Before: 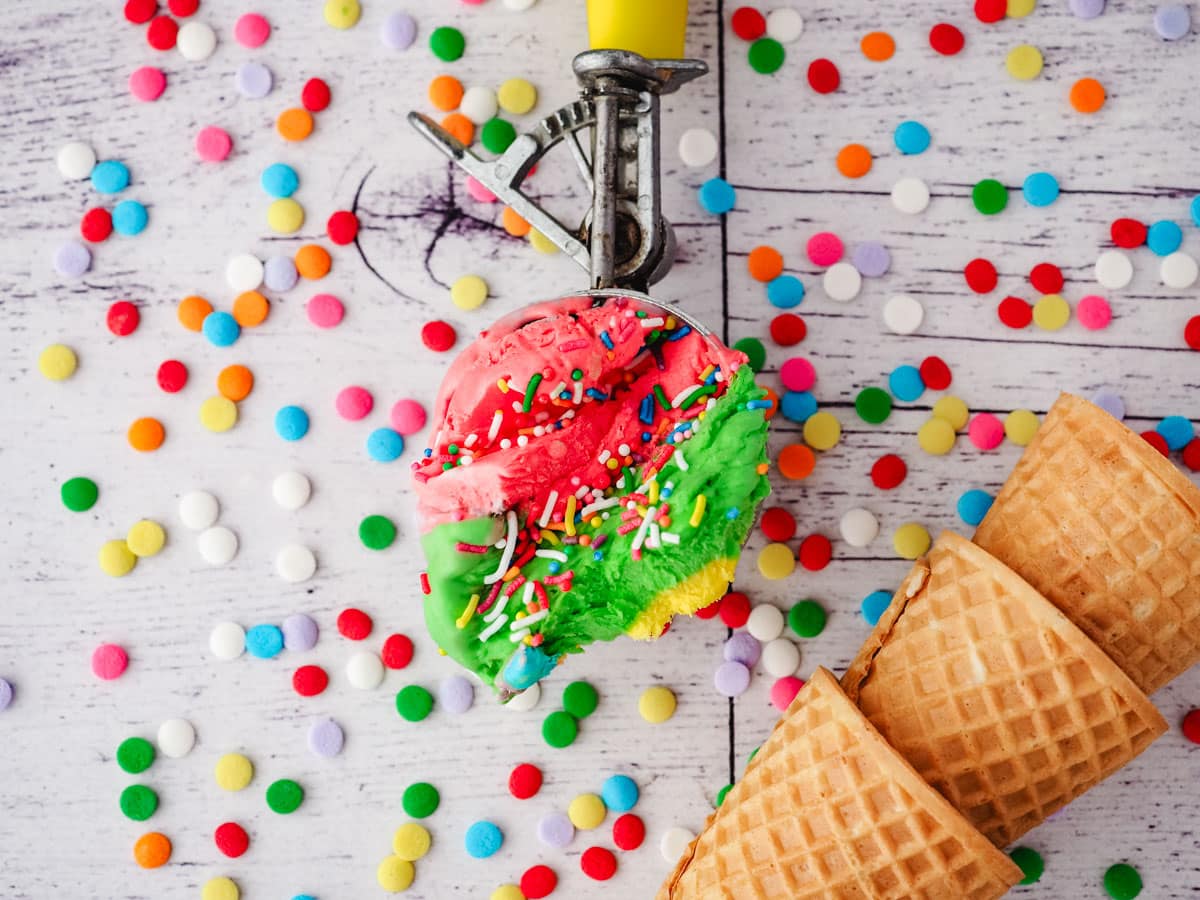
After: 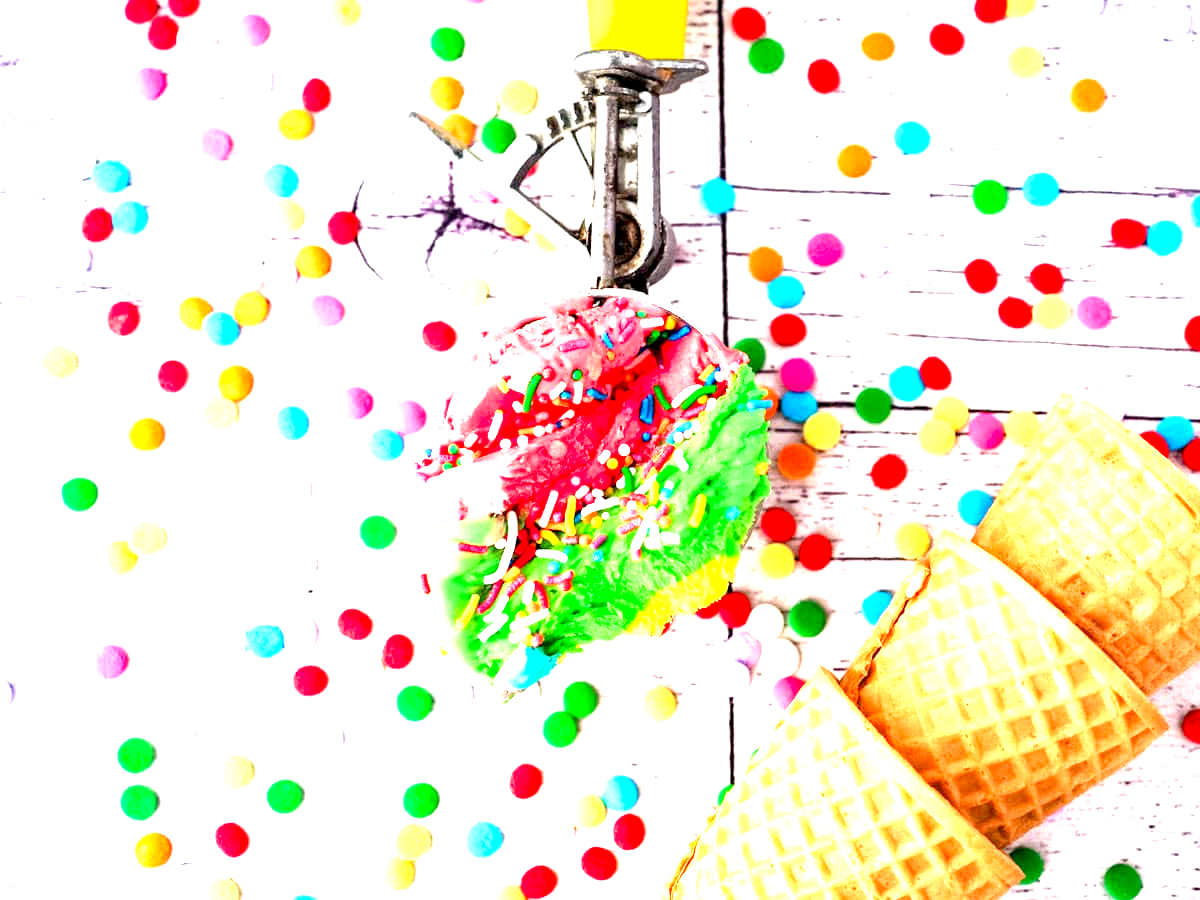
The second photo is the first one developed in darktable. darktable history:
exposure: black level correction 0.005, exposure 2.084 EV, compensate highlight preservation false
tone equalizer: on, module defaults
